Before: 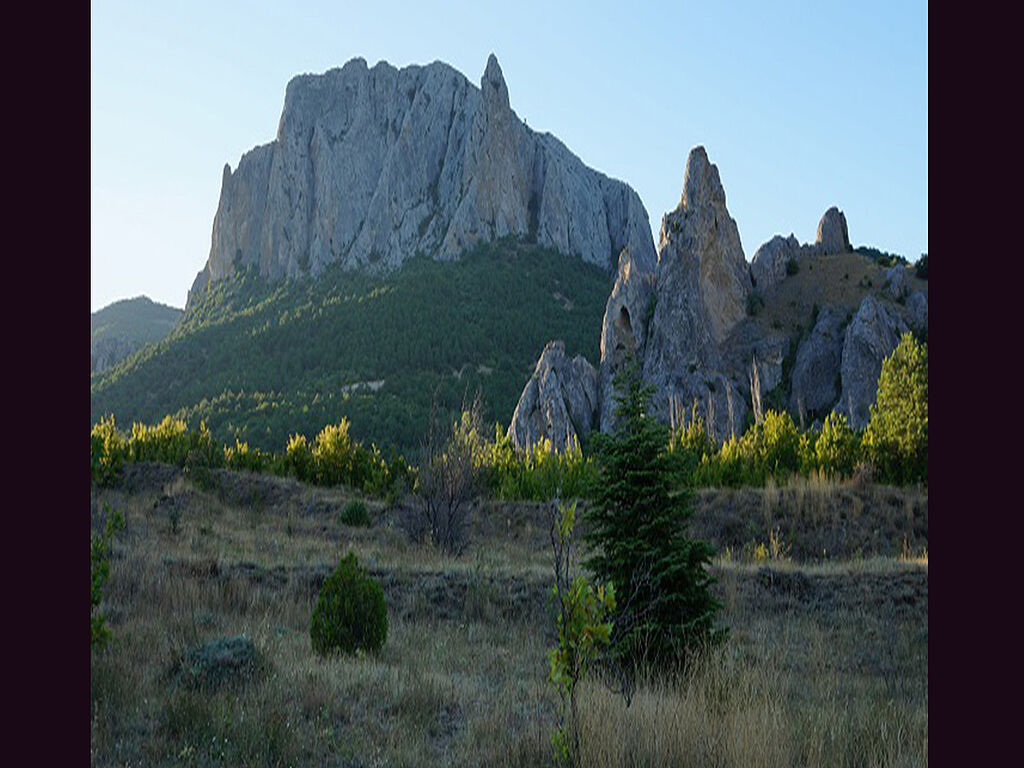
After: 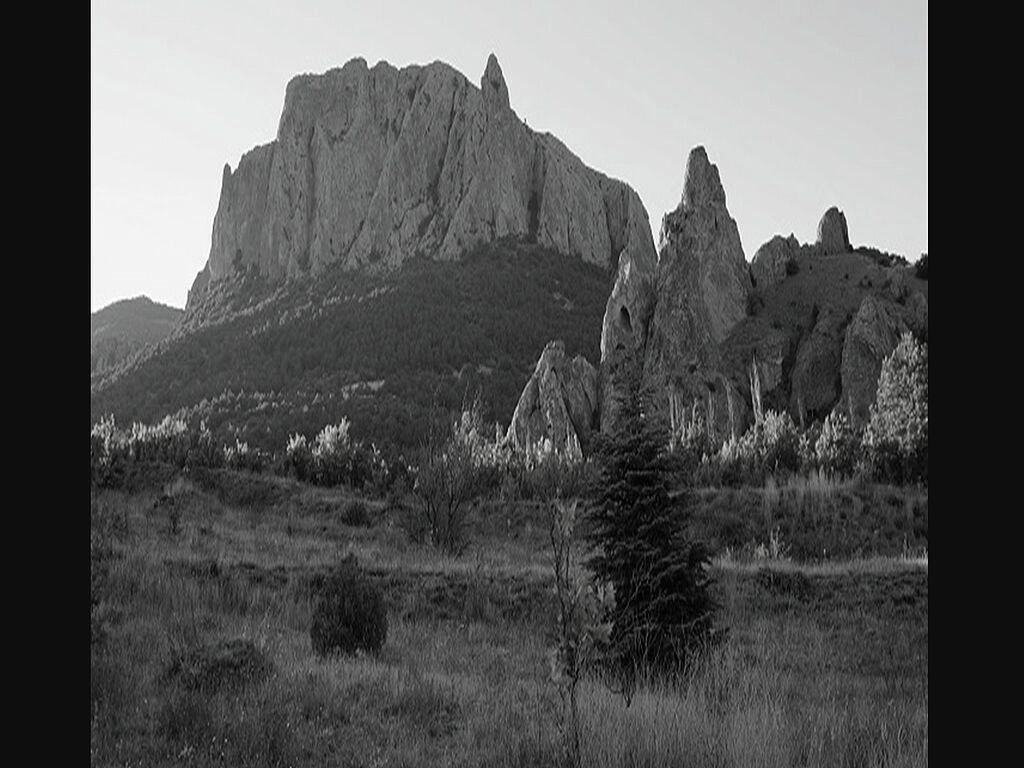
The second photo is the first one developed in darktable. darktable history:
contrast brightness saturation: saturation -0.986
